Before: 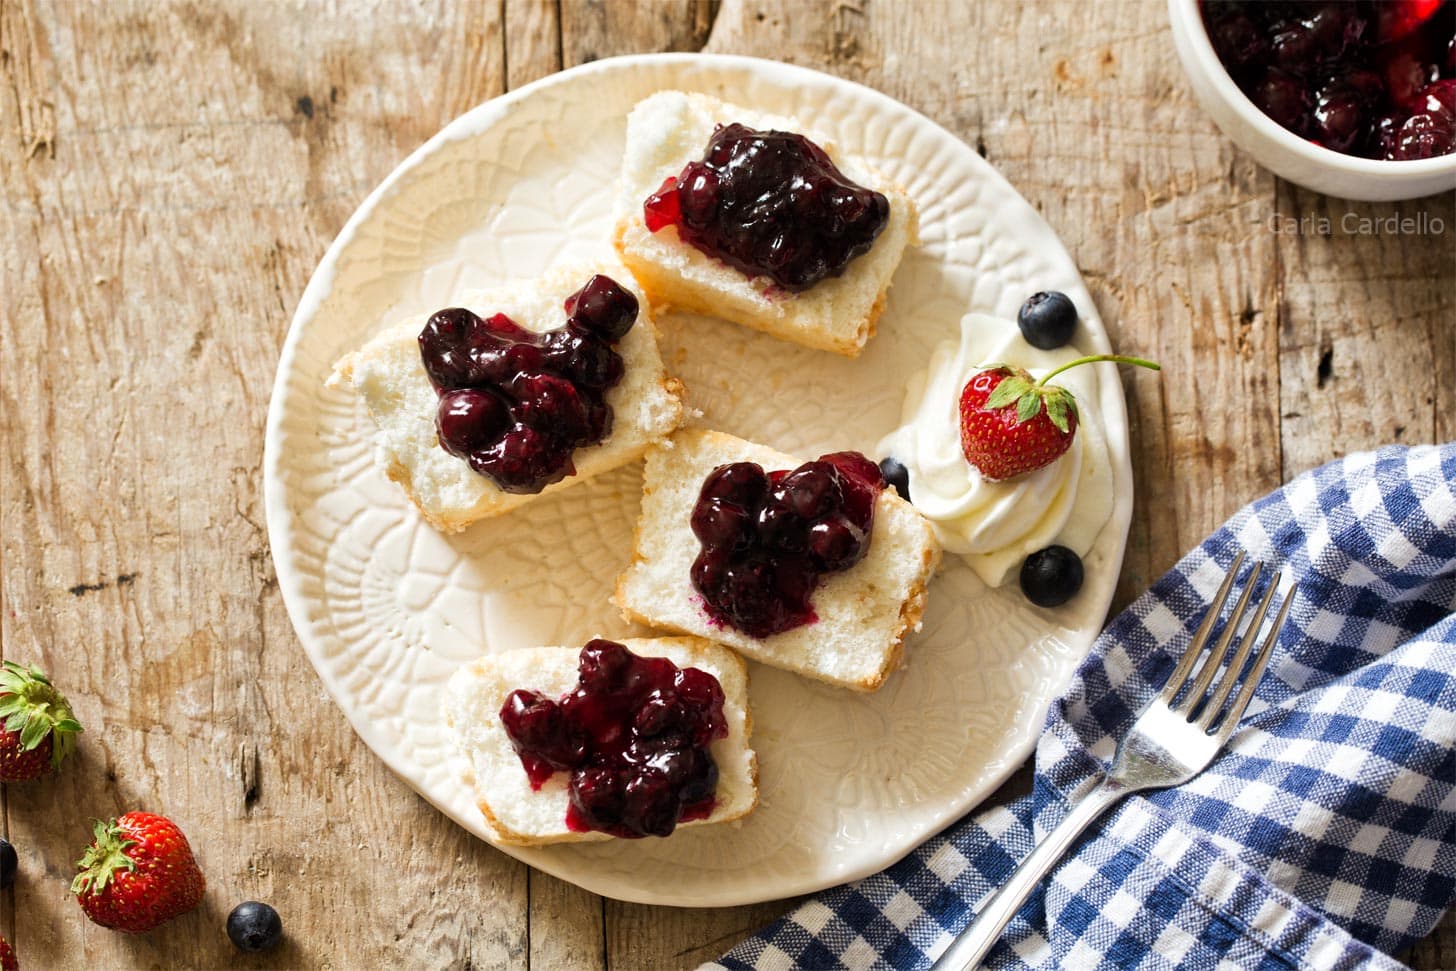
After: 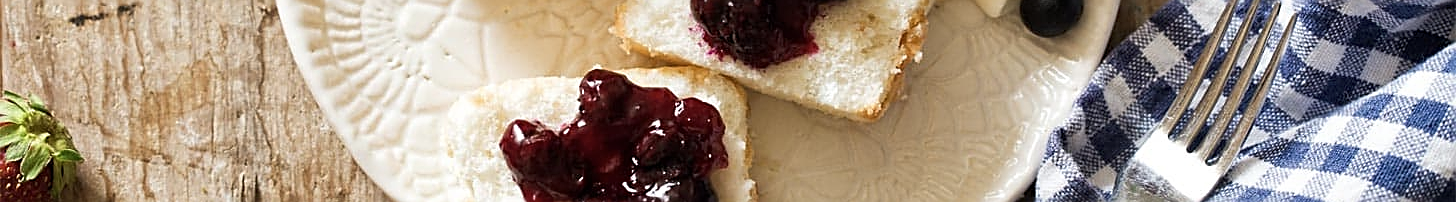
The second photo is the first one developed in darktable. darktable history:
crop and rotate: top 58.723%, bottom 20.463%
color correction: highlights b* -0.029, saturation 0.869
sharpen: amount 0.746
exposure: exposure -0.001 EV, compensate highlight preservation false
